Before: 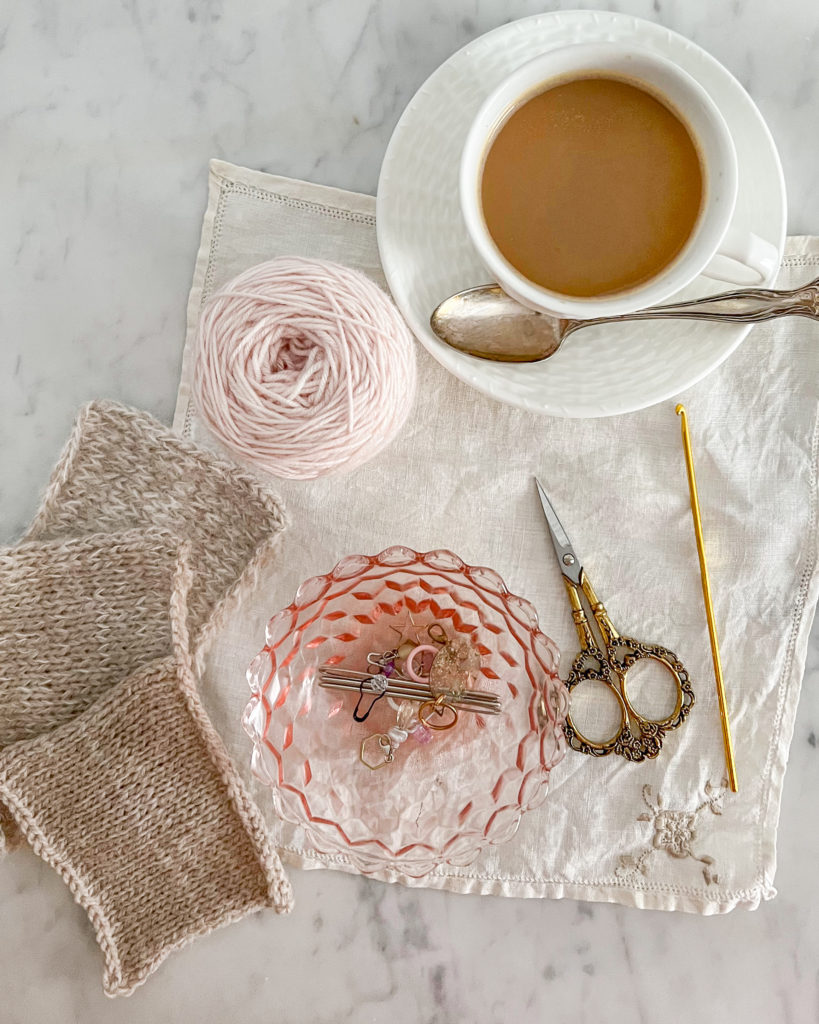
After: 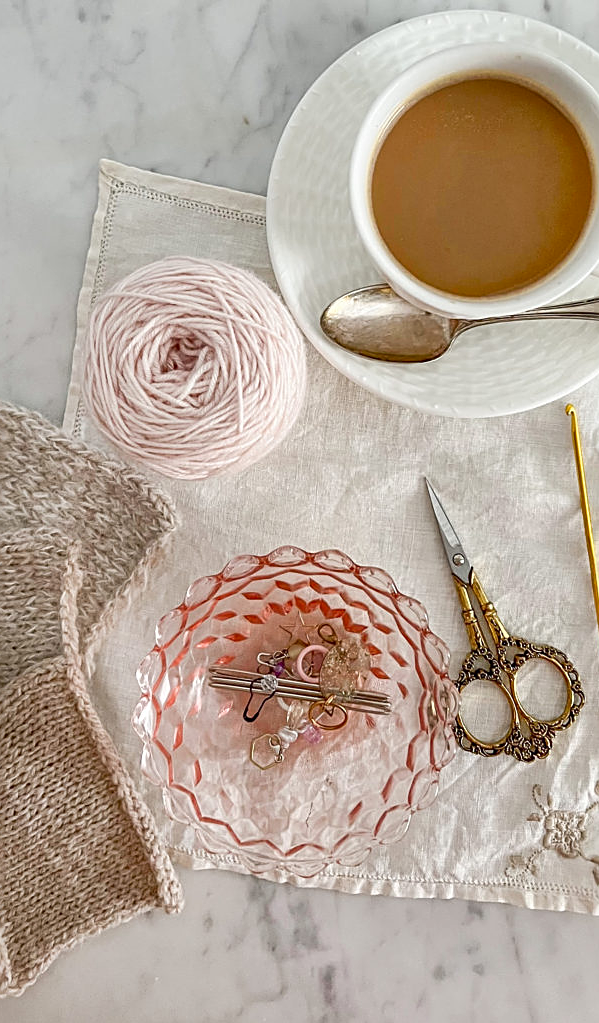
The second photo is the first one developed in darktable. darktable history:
sharpen: on, module defaults
tone equalizer: on, module defaults
shadows and highlights: shadows 29.61, highlights -30.47, low approximation 0.01, soften with gaussian
crop: left 13.443%, right 13.31%
